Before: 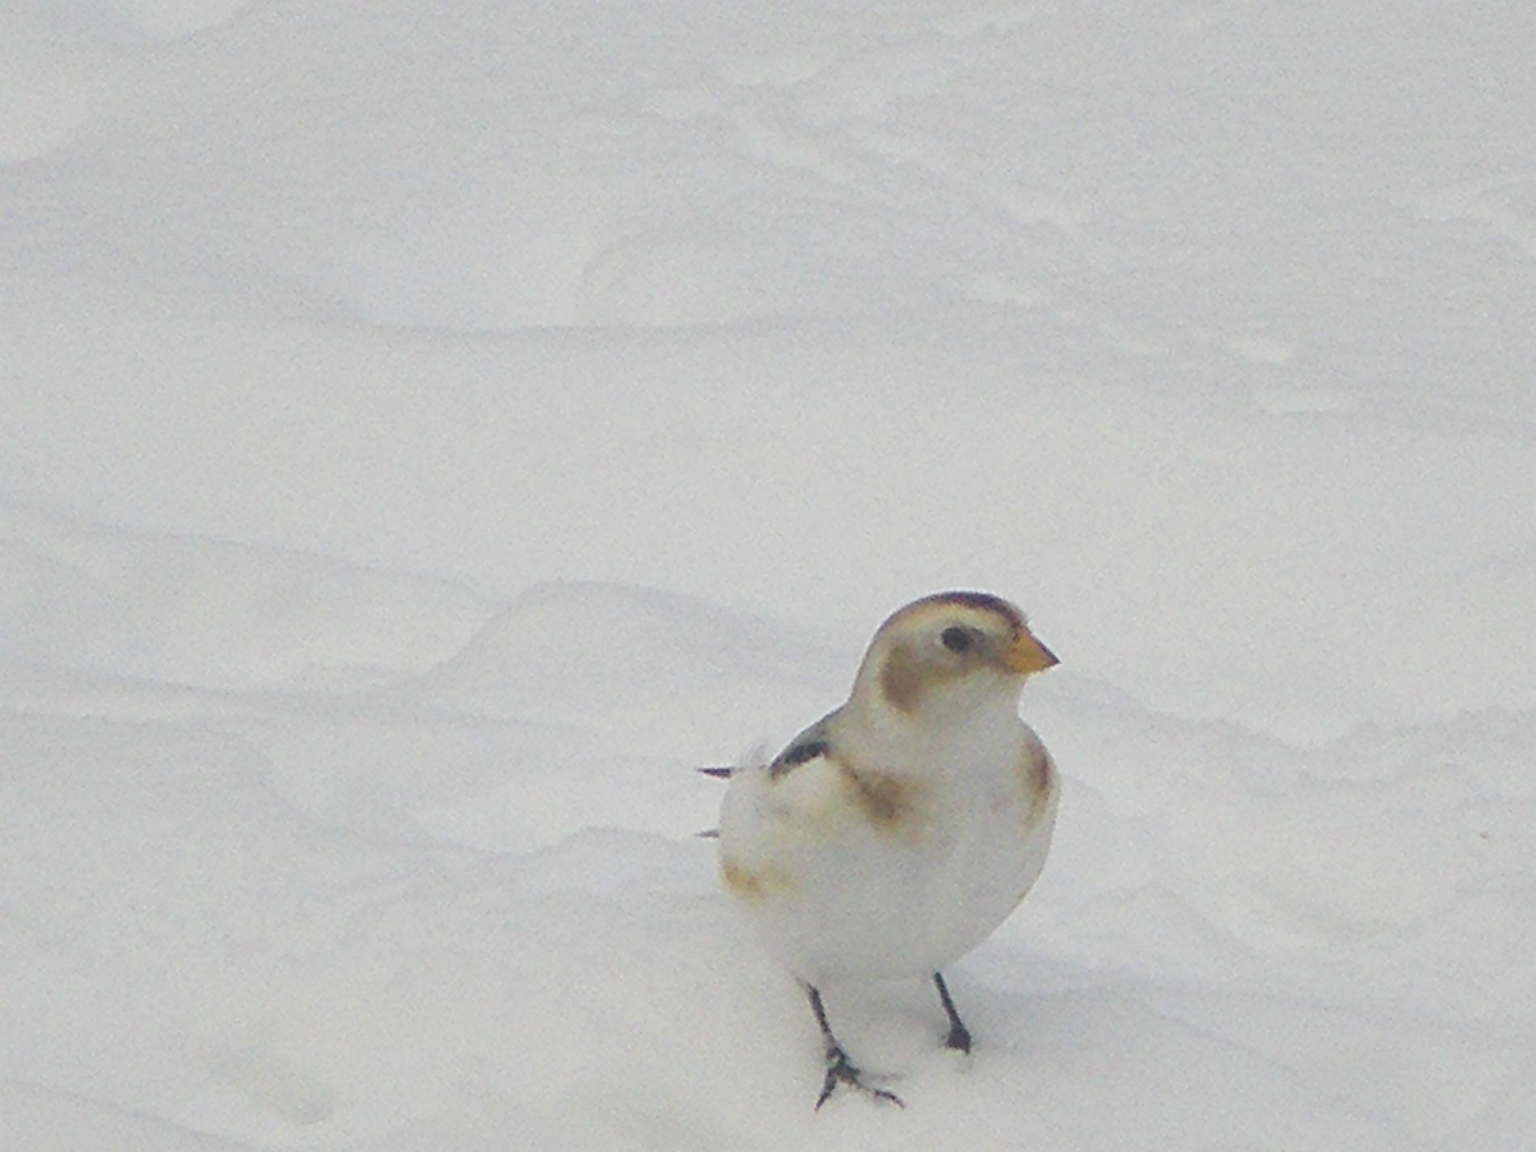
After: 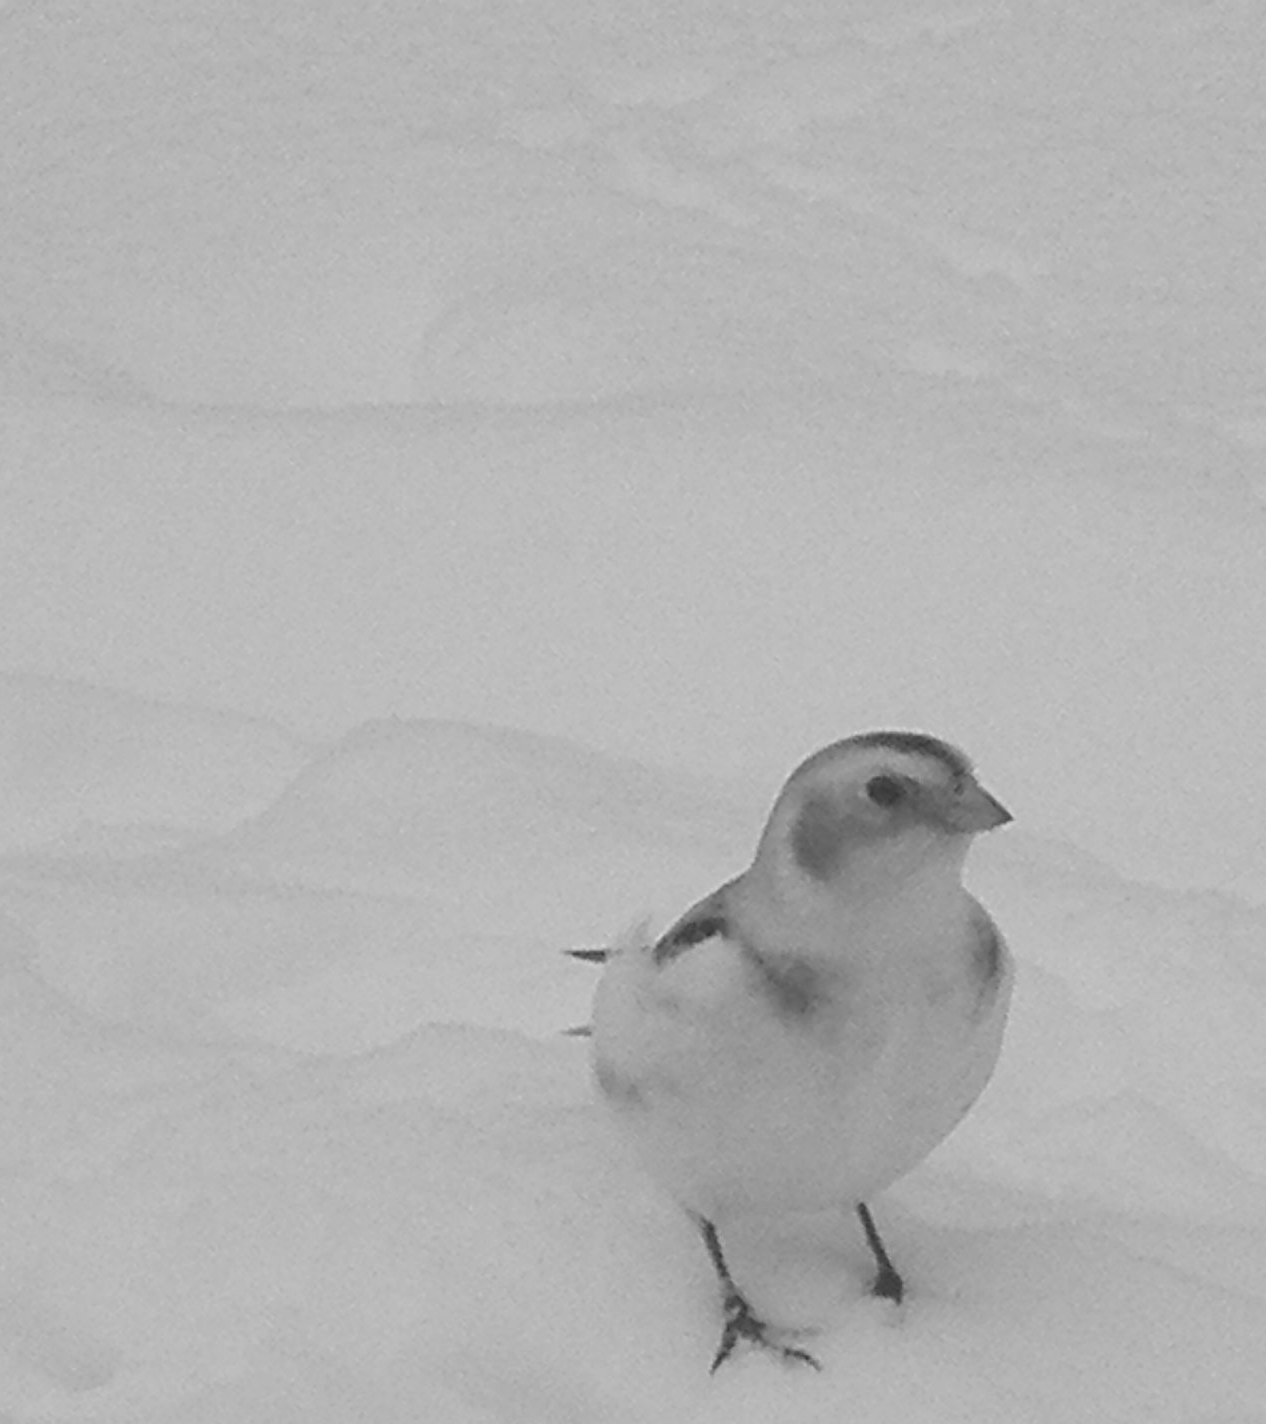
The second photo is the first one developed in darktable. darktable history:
monochrome: a -92.57, b 58.91
crop and rotate: left 15.754%, right 17.579%
